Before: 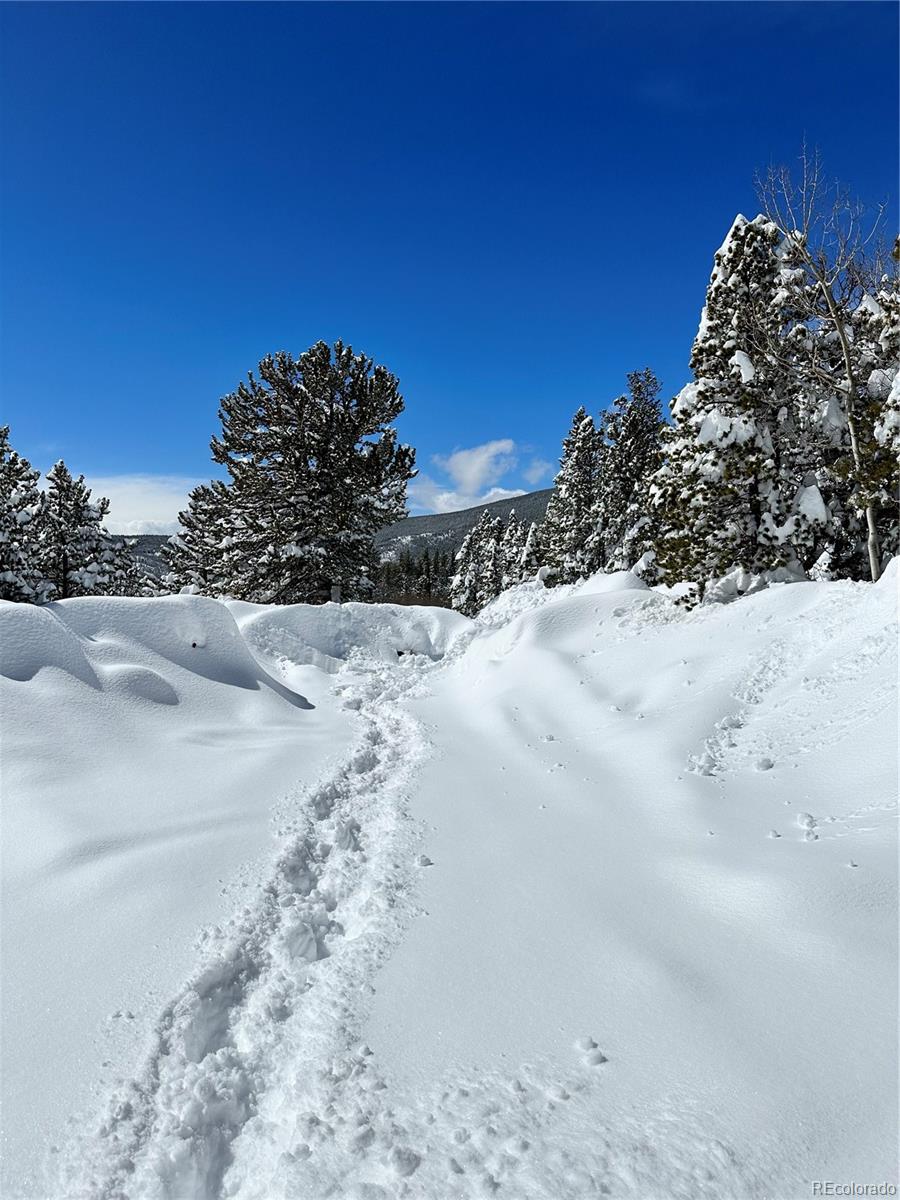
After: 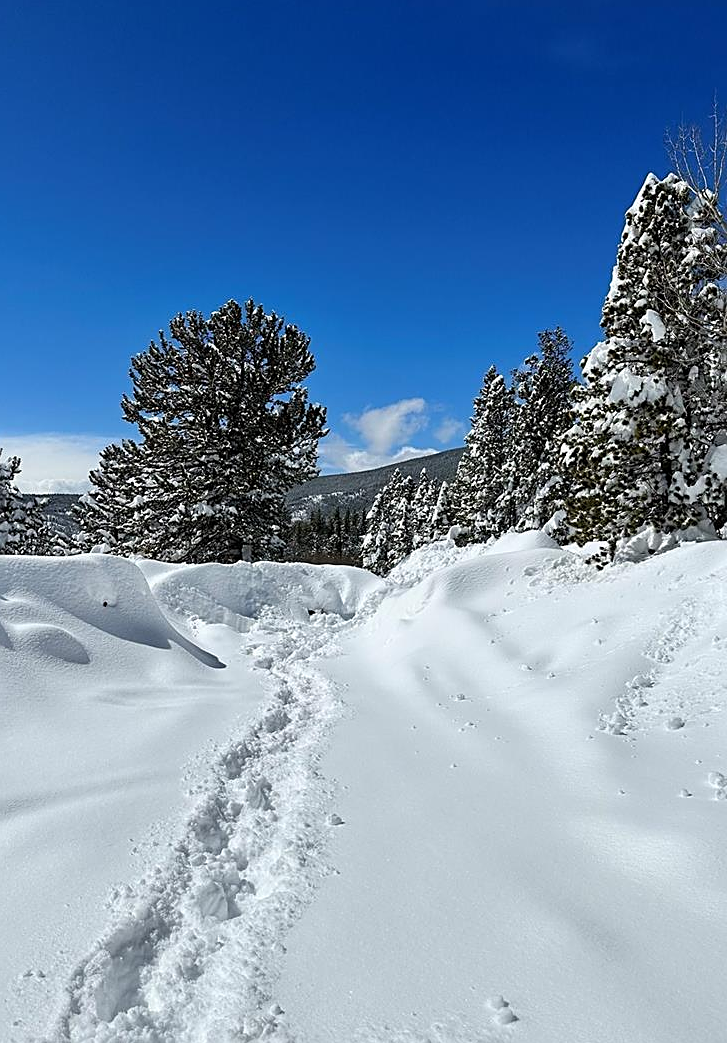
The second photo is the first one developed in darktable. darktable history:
crop: left 9.929%, top 3.475%, right 9.188%, bottom 9.529%
sharpen: on, module defaults
